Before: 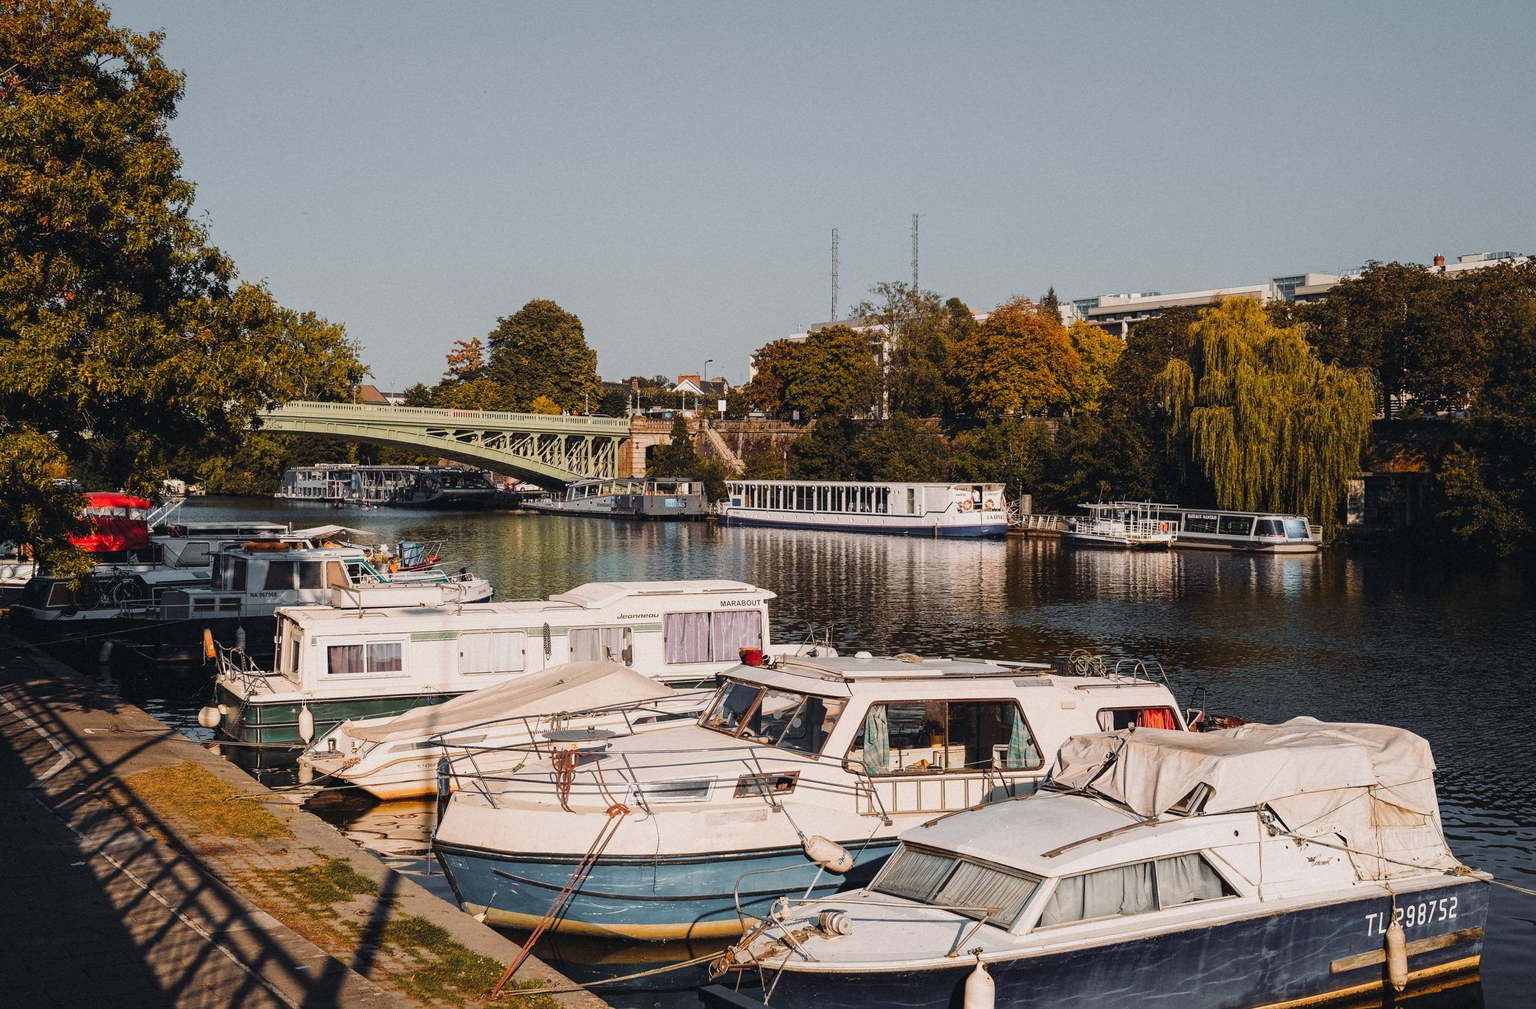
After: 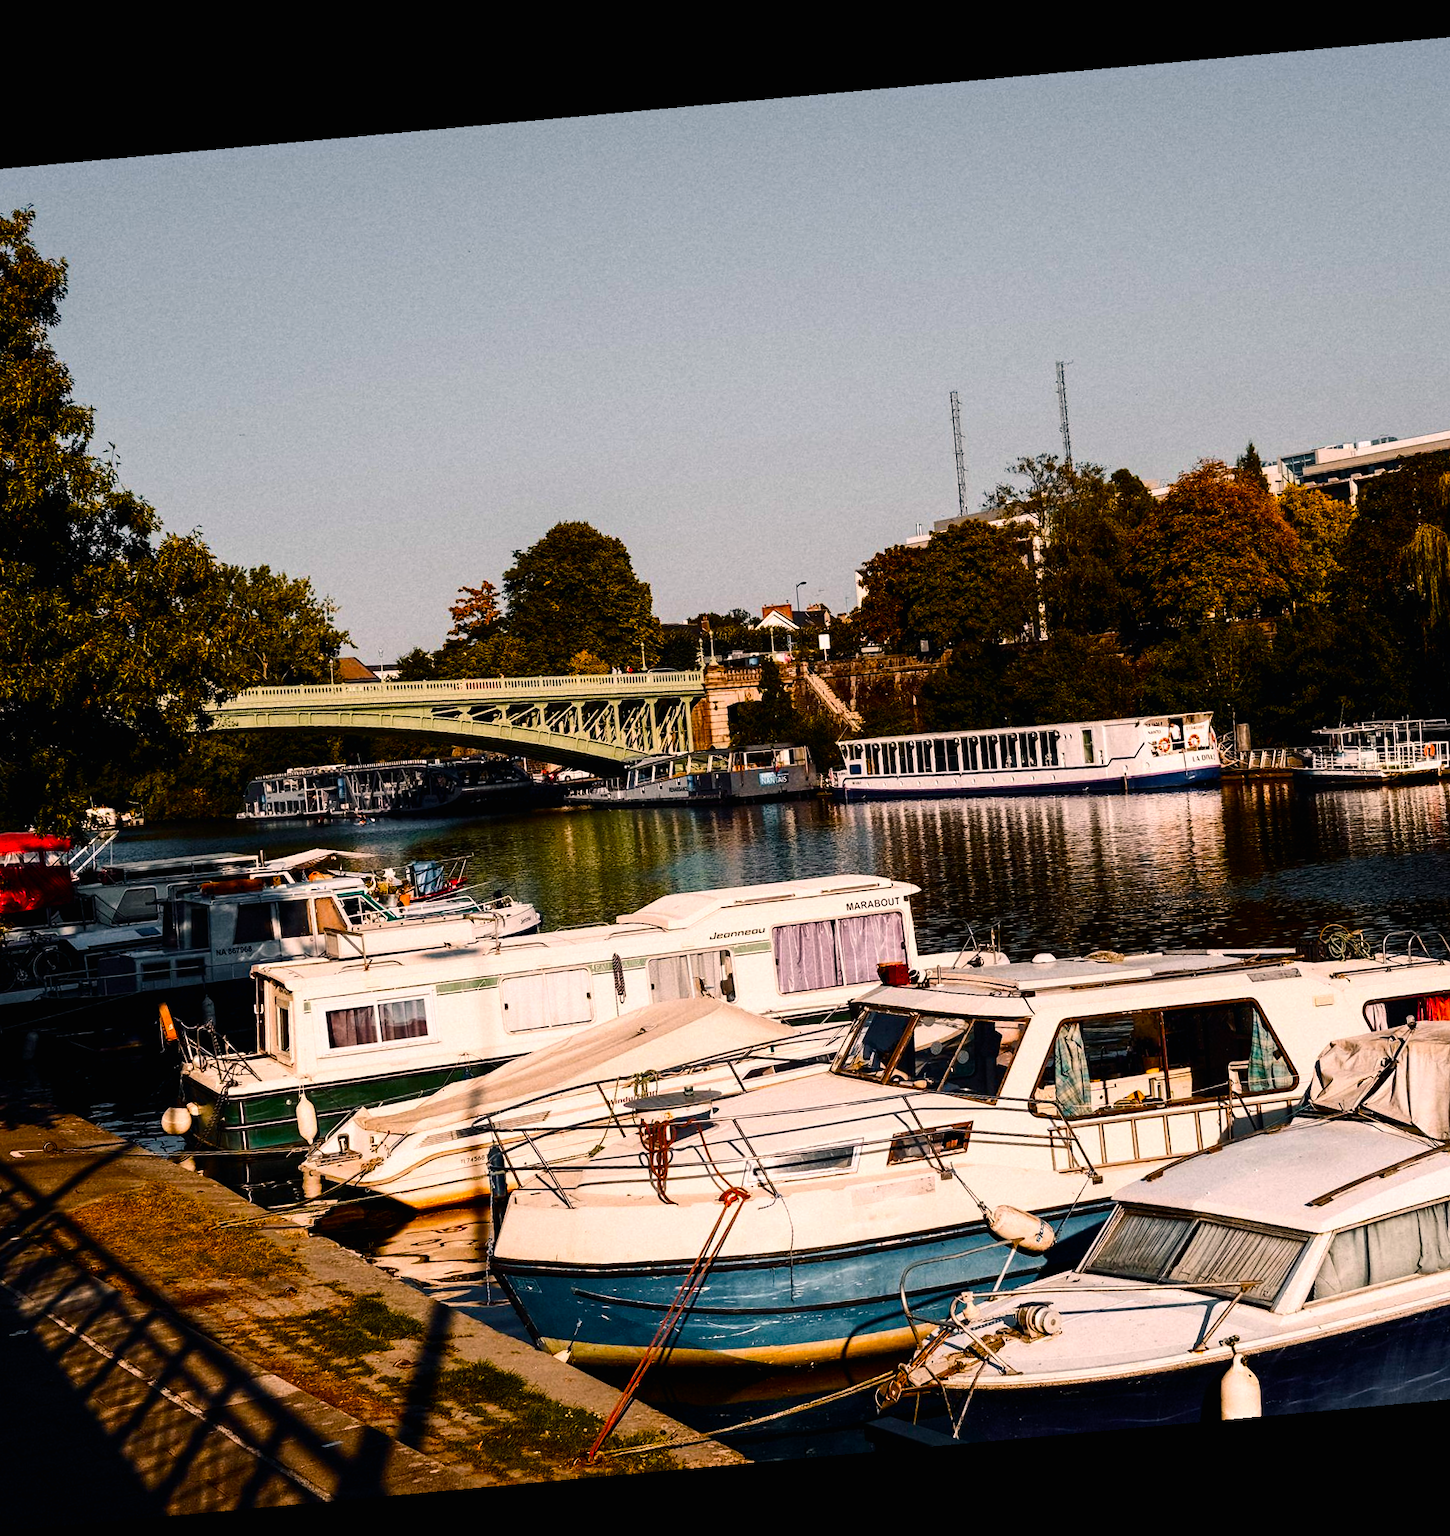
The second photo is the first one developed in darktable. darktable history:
tone equalizer: -8 EV -0.75 EV, -7 EV -0.7 EV, -6 EV -0.6 EV, -5 EV -0.4 EV, -3 EV 0.4 EV, -2 EV 0.6 EV, -1 EV 0.7 EV, +0 EV 0.75 EV, edges refinement/feathering 500, mask exposure compensation -1.57 EV, preserve details no
crop and rotate: left 8.786%, right 24.548%
contrast brightness saturation: contrast 0.16, saturation 0.32
exposure: black level correction 0.009, exposure -0.637 EV, compensate highlight preservation false
rotate and perspective: rotation -5.2°, automatic cropping off
color balance rgb: shadows lift › chroma 1%, shadows lift › hue 217.2°, power › hue 310.8°, highlights gain › chroma 2%, highlights gain › hue 44.4°, global offset › luminance 0.25%, global offset › hue 171.6°, perceptual saturation grading › global saturation 14.09%, perceptual saturation grading › highlights -30%, perceptual saturation grading › shadows 50.67%, global vibrance 25%, contrast 20%
